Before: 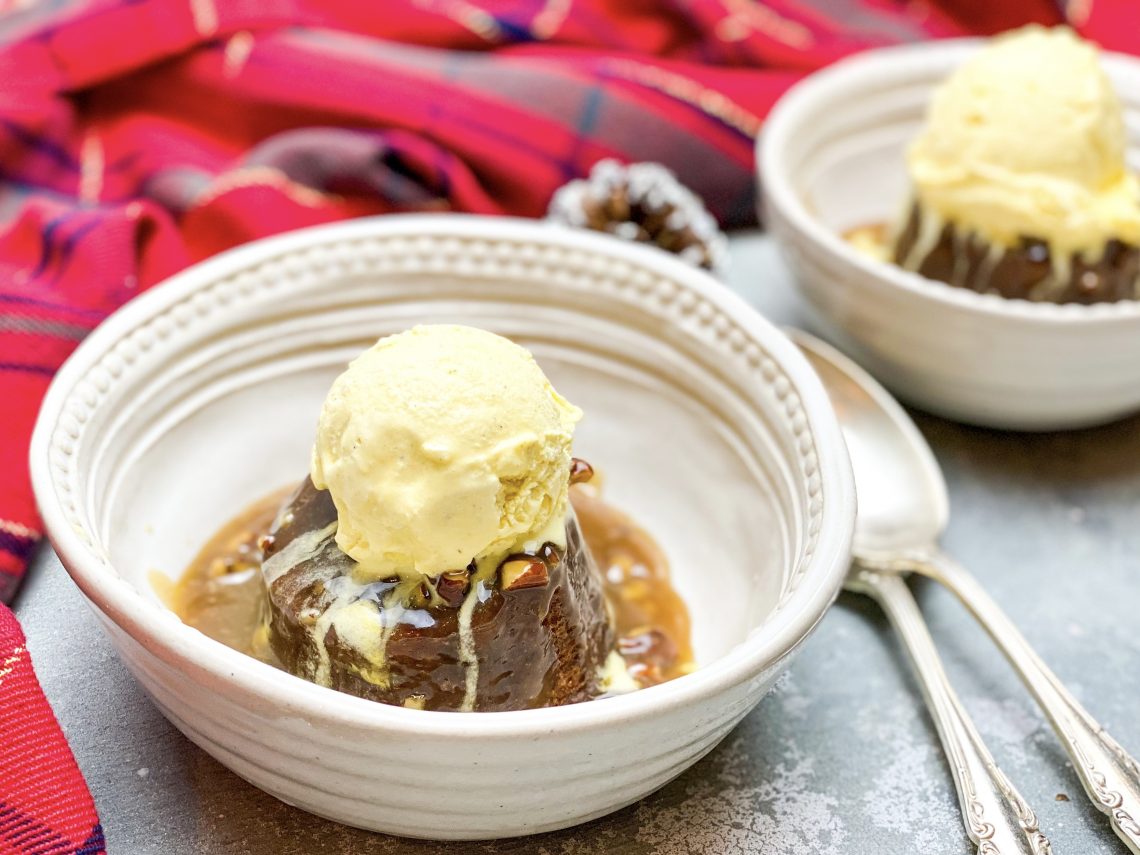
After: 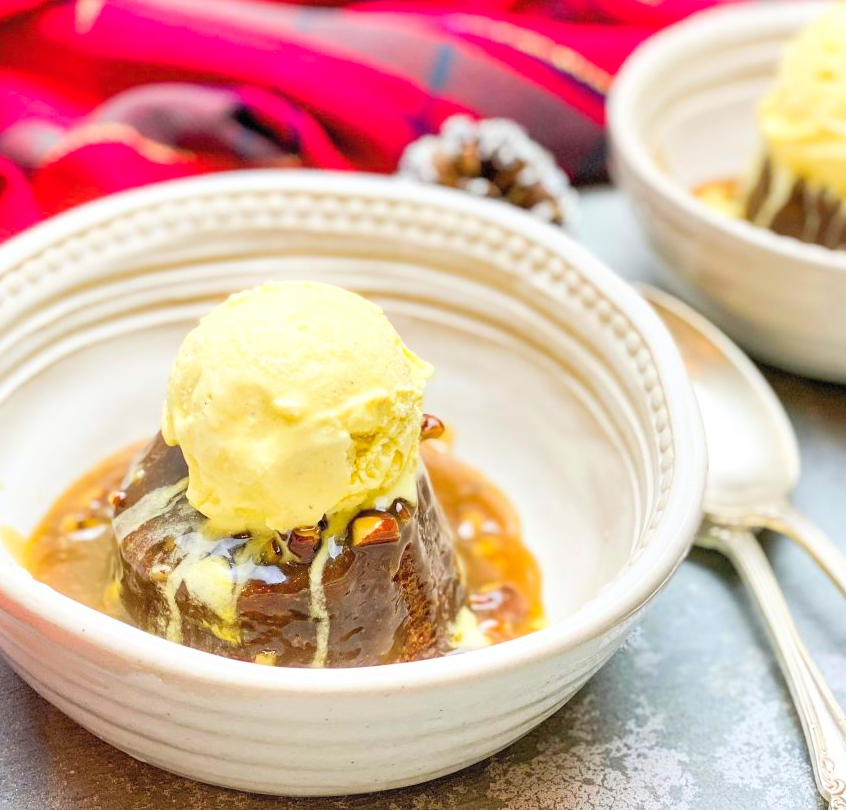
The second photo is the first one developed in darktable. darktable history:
bloom: size 3%, threshold 100%, strength 0%
contrast brightness saturation: contrast 0.07, brightness 0.18, saturation 0.4
crop and rotate: left 13.15%, top 5.251%, right 12.609%
